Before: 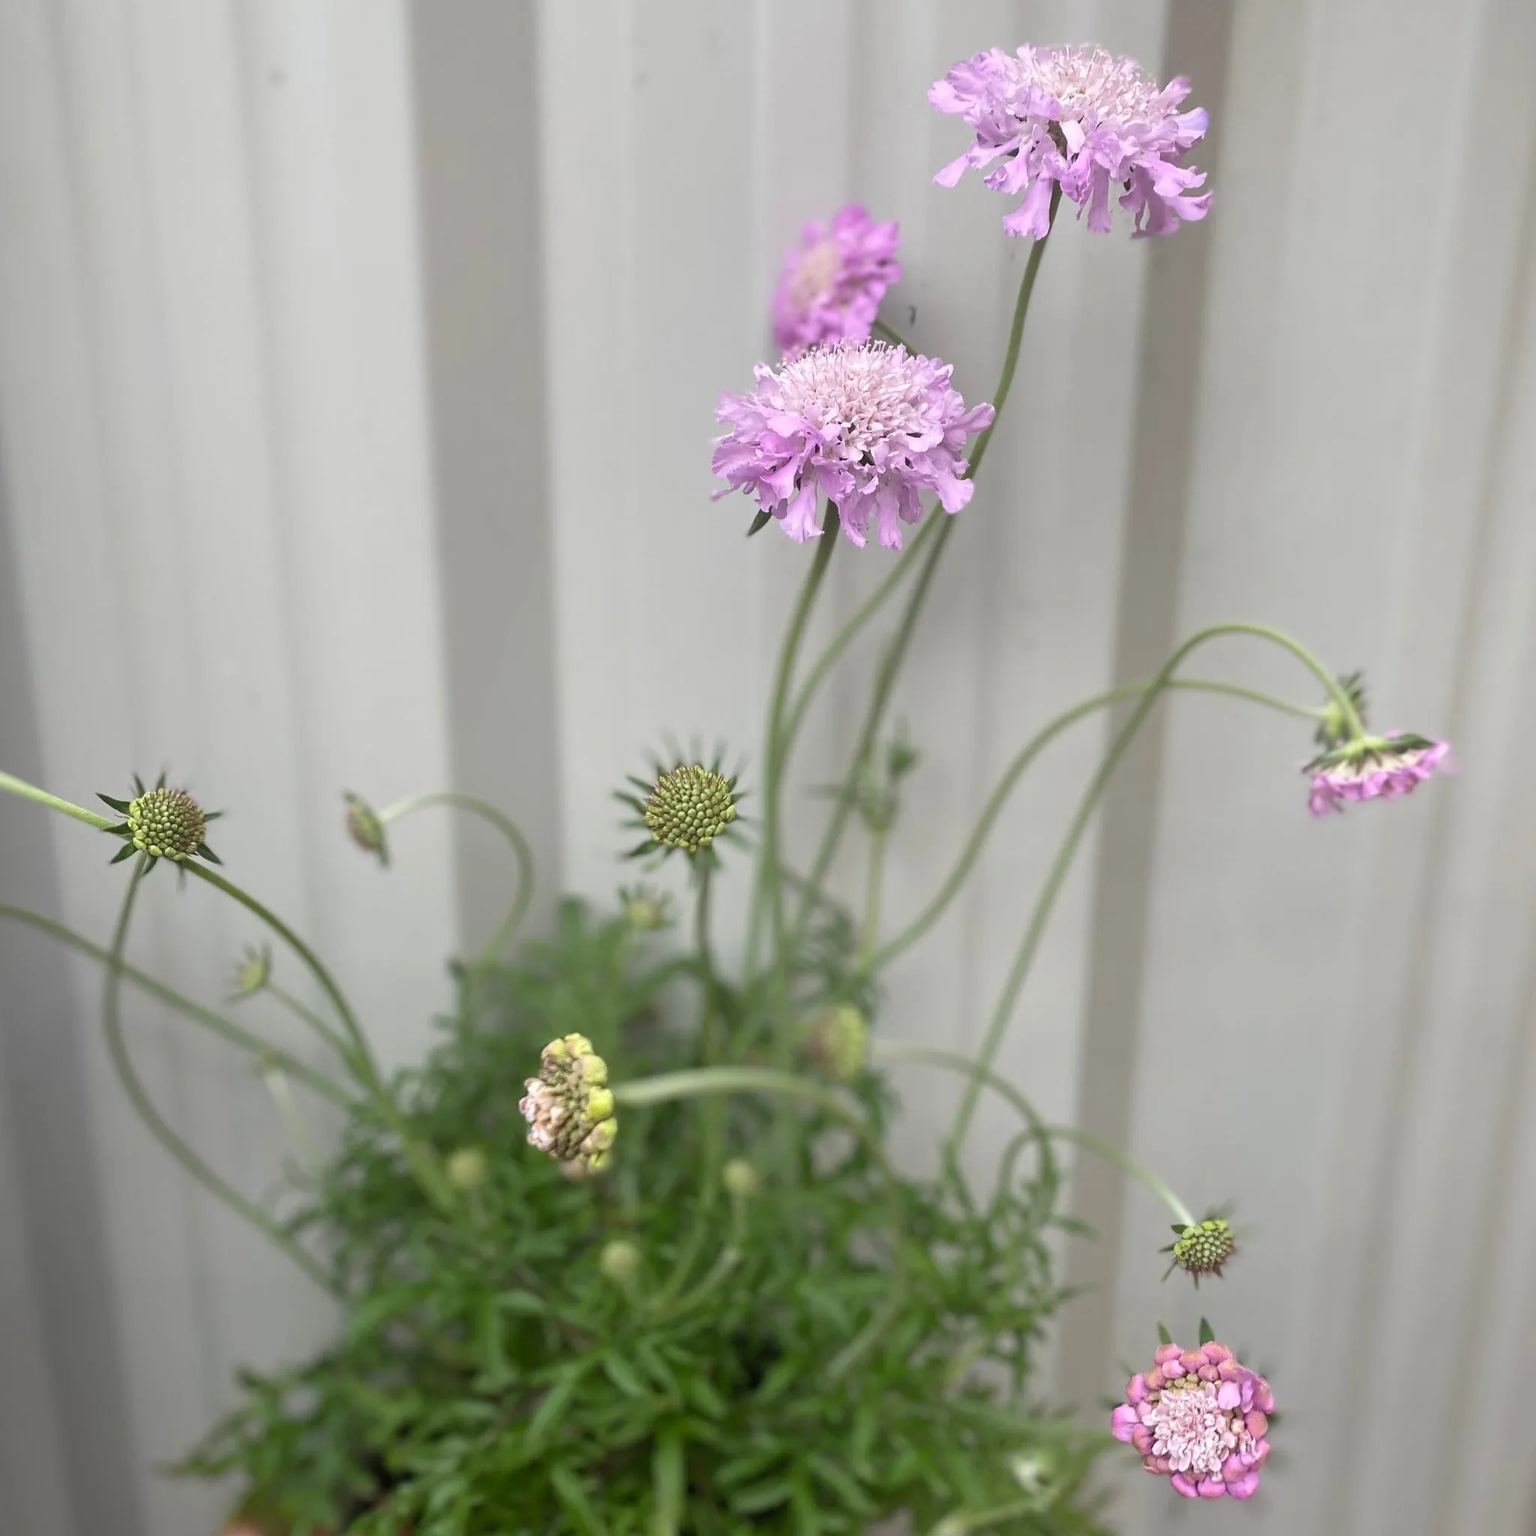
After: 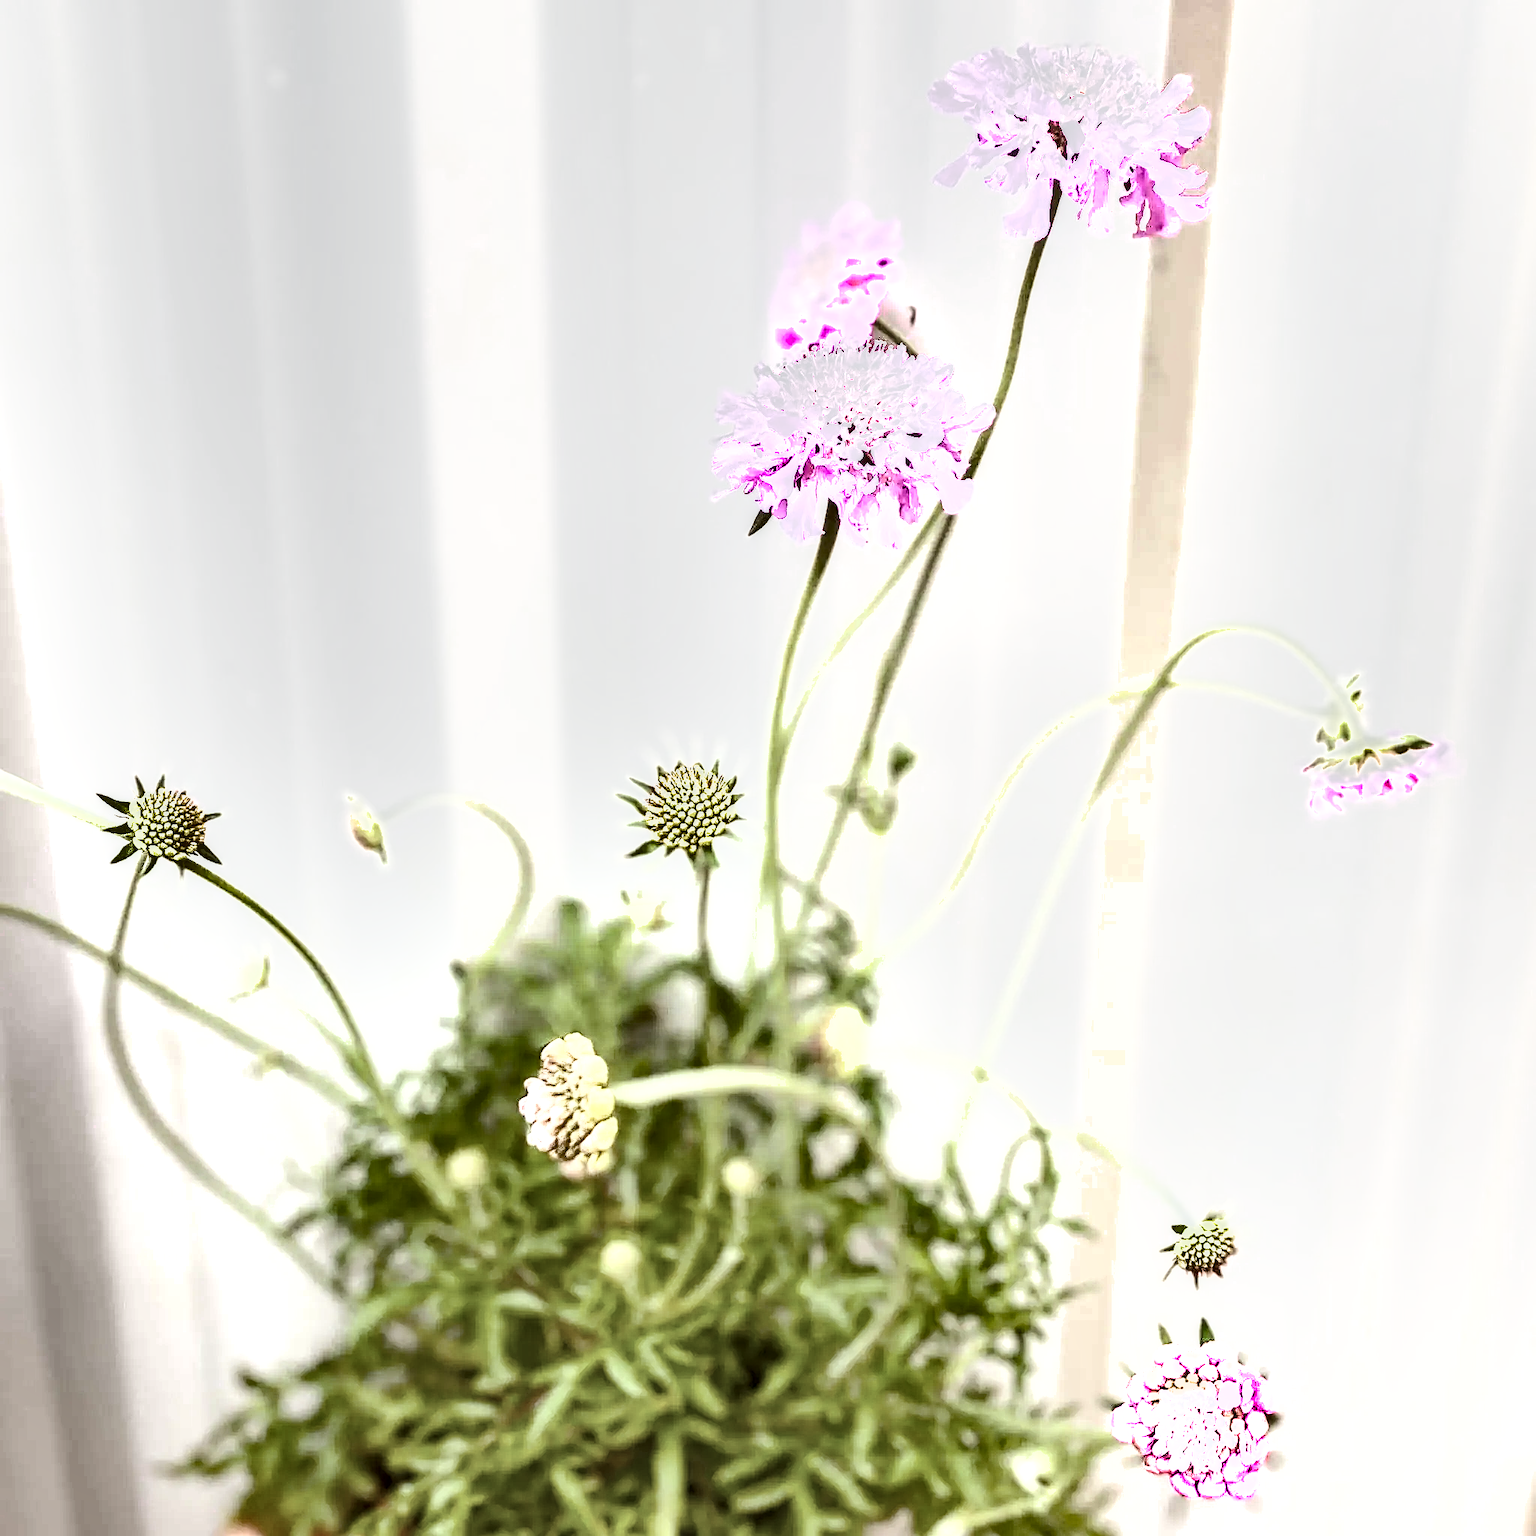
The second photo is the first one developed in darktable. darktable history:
exposure: black level correction 0, exposure 1.381 EV, compensate exposure bias true, compensate highlight preservation false
color balance rgb: power › luminance 9.991%, power › chroma 2.816%, power › hue 57.41°, highlights gain › chroma 1.469%, highlights gain › hue 307.97°, linear chroma grading › global chroma 24.352%, perceptual saturation grading › global saturation 20%, perceptual saturation grading › highlights -25.523%, perceptual saturation grading › shadows 49.916%, perceptual brilliance grading › mid-tones 9.662%, perceptual brilliance grading › shadows 14.56%, global vibrance 16.245%, saturation formula JzAzBz (2021)
sharpen: on, module defaults
color zones: curves: ch0 [(0, 0.6) (0.129, 0.508) (0.193, 0.483) (0.429, 0.5) (0.571, 0.5) (0.714, 0.5) (0.857, 0.5) (1, 0.6)]; ch1 [(0, 0.481) (0.112, 0.245) (0.213, 0.223) (0.429, 0.233) (0.571, 0.231) (0.683, 0.242) (0.857, 0.296) (1, 0.481)]
local contrast: on, module defaults
tone equalizer: -8 EV -0.397 EV, -7 EV -0.428 EV, -6 EV -0.342 EV, -5 EV -0.26 EV, -3 EV 0.199 EV, -2 EV 0.358 EV, -1 EV 0.407 EV, +0 EV 0.446 EV, mask exposure compensation -0.505 EV
shadows and highlights: radius 116.02, shadows 41.52, highlights -61.83, soften with gaussian
contrast brightness saturation: contrast 0.221
